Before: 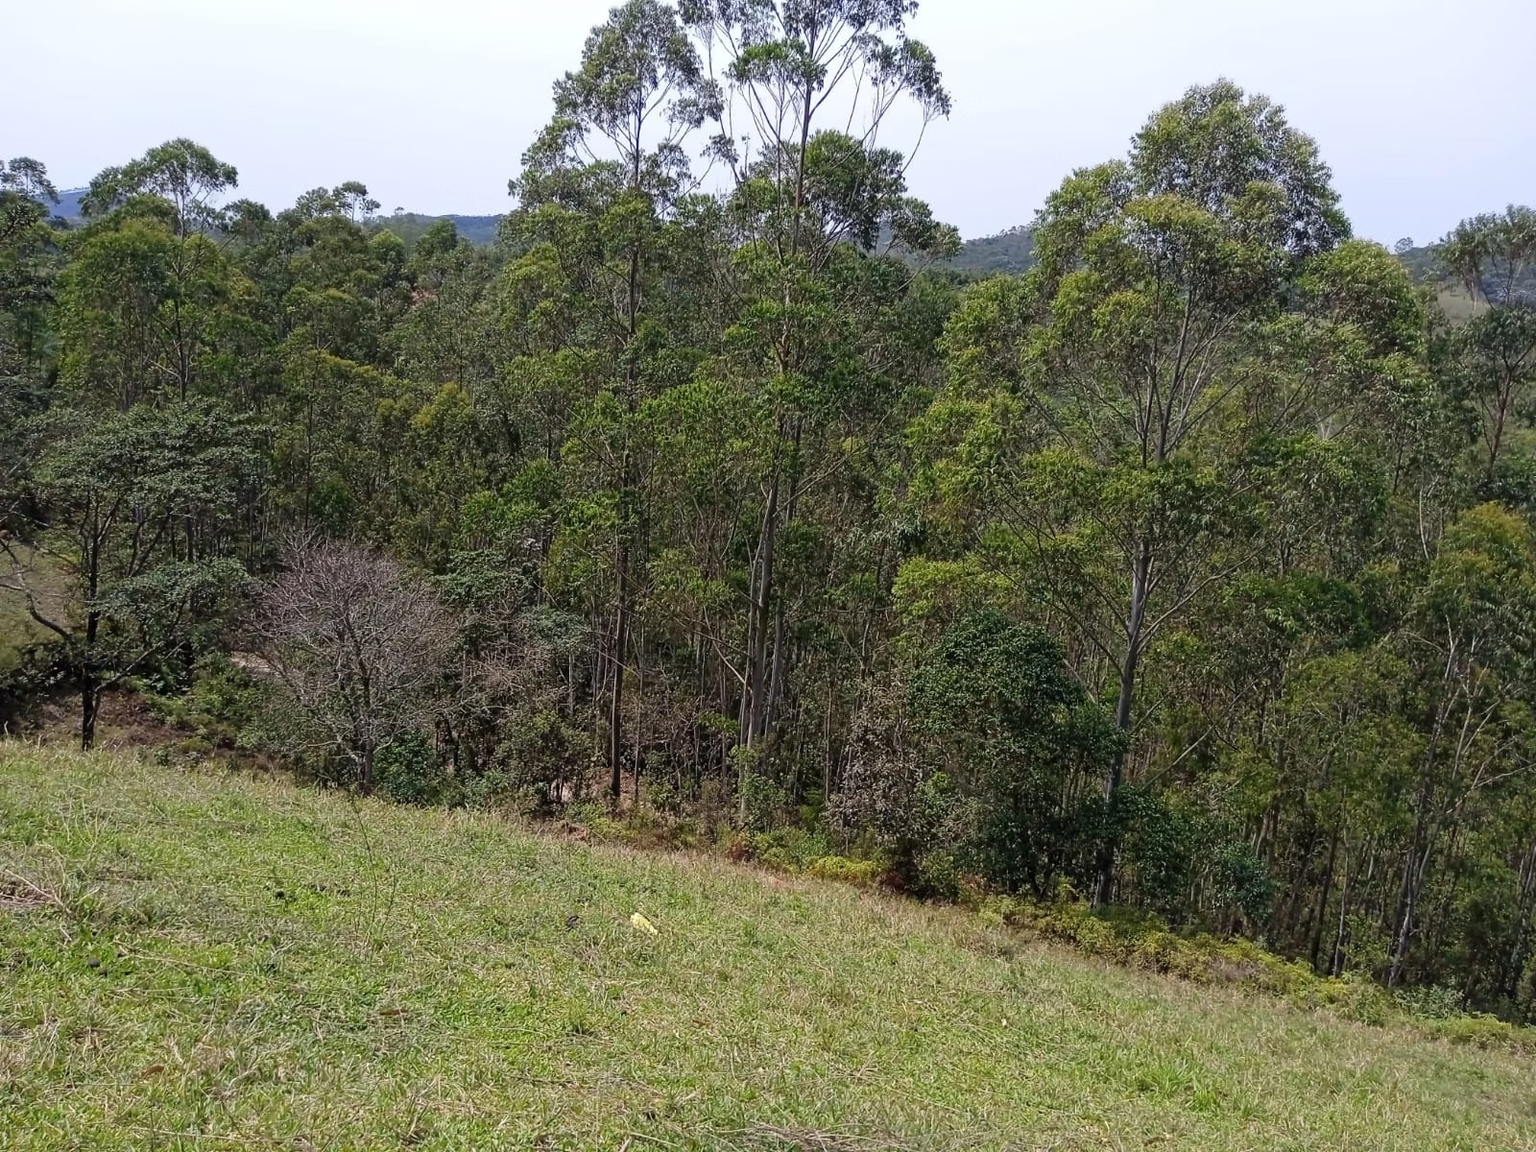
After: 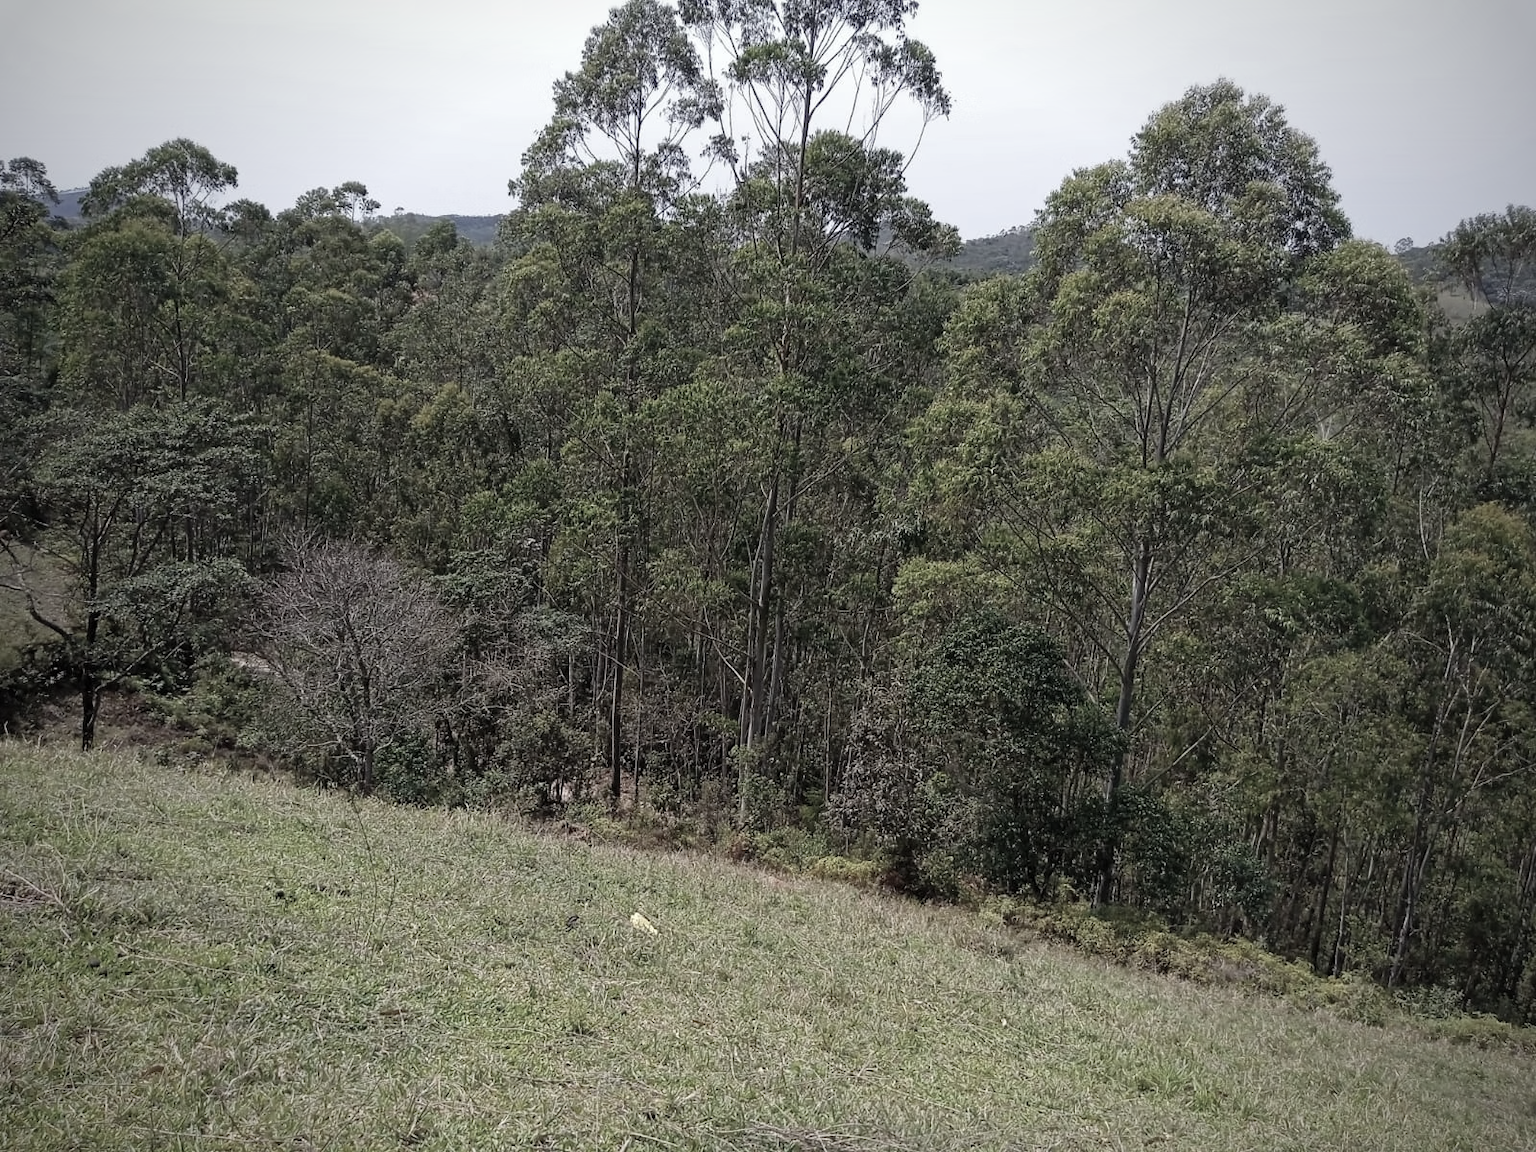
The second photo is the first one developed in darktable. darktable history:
vignetting: fall-off start 71.41%, saturation 0.038, unbound false
color correction: highlights b* 0.001, saturation 0.47
